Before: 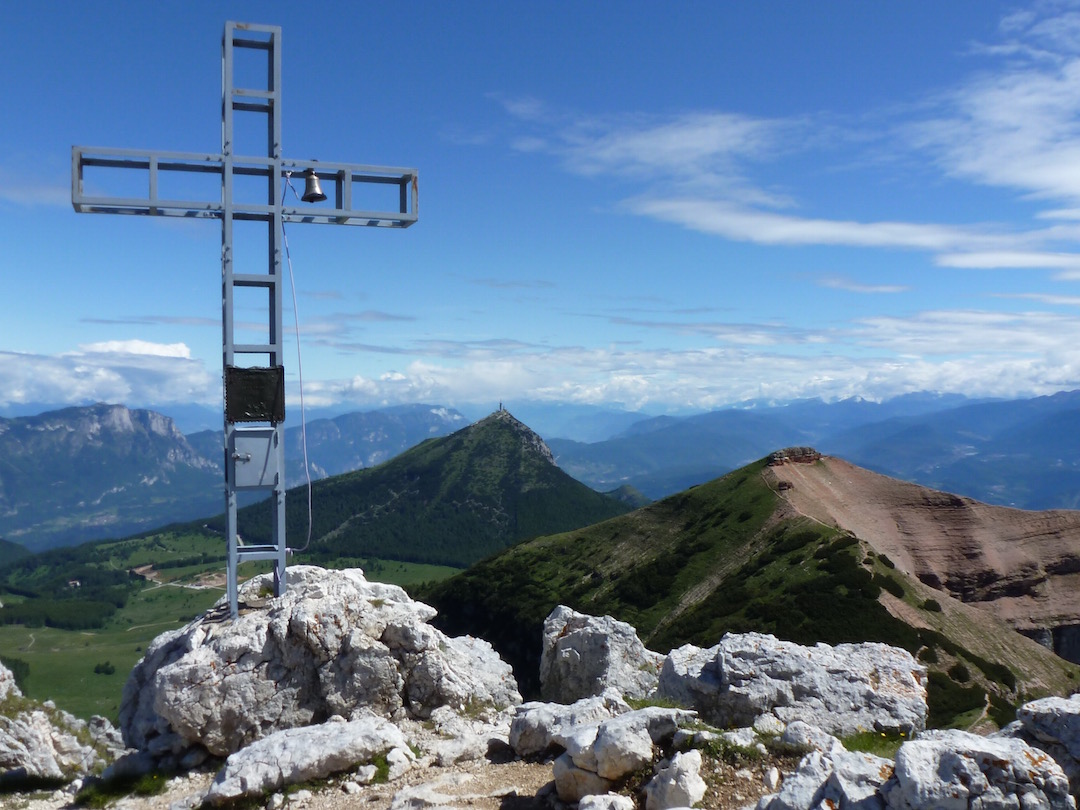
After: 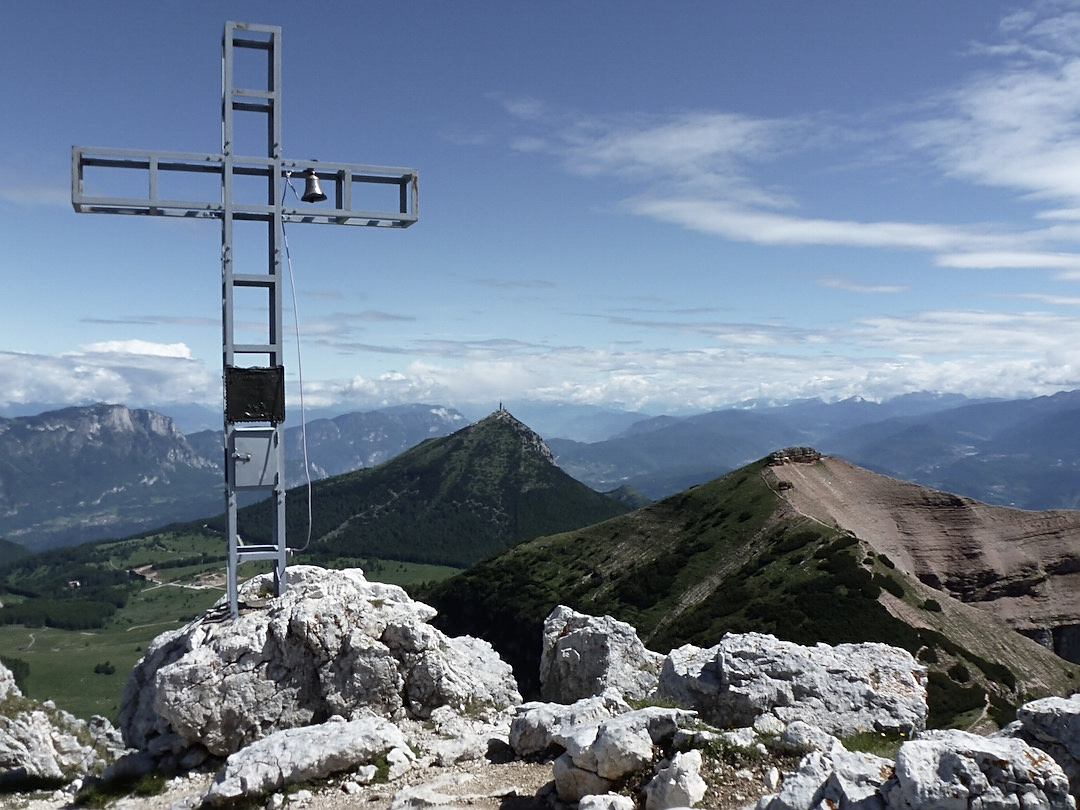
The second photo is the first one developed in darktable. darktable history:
contrast brightness saturation: contrast 0.1, saturation -0.36
sharpen: on, module defaults
